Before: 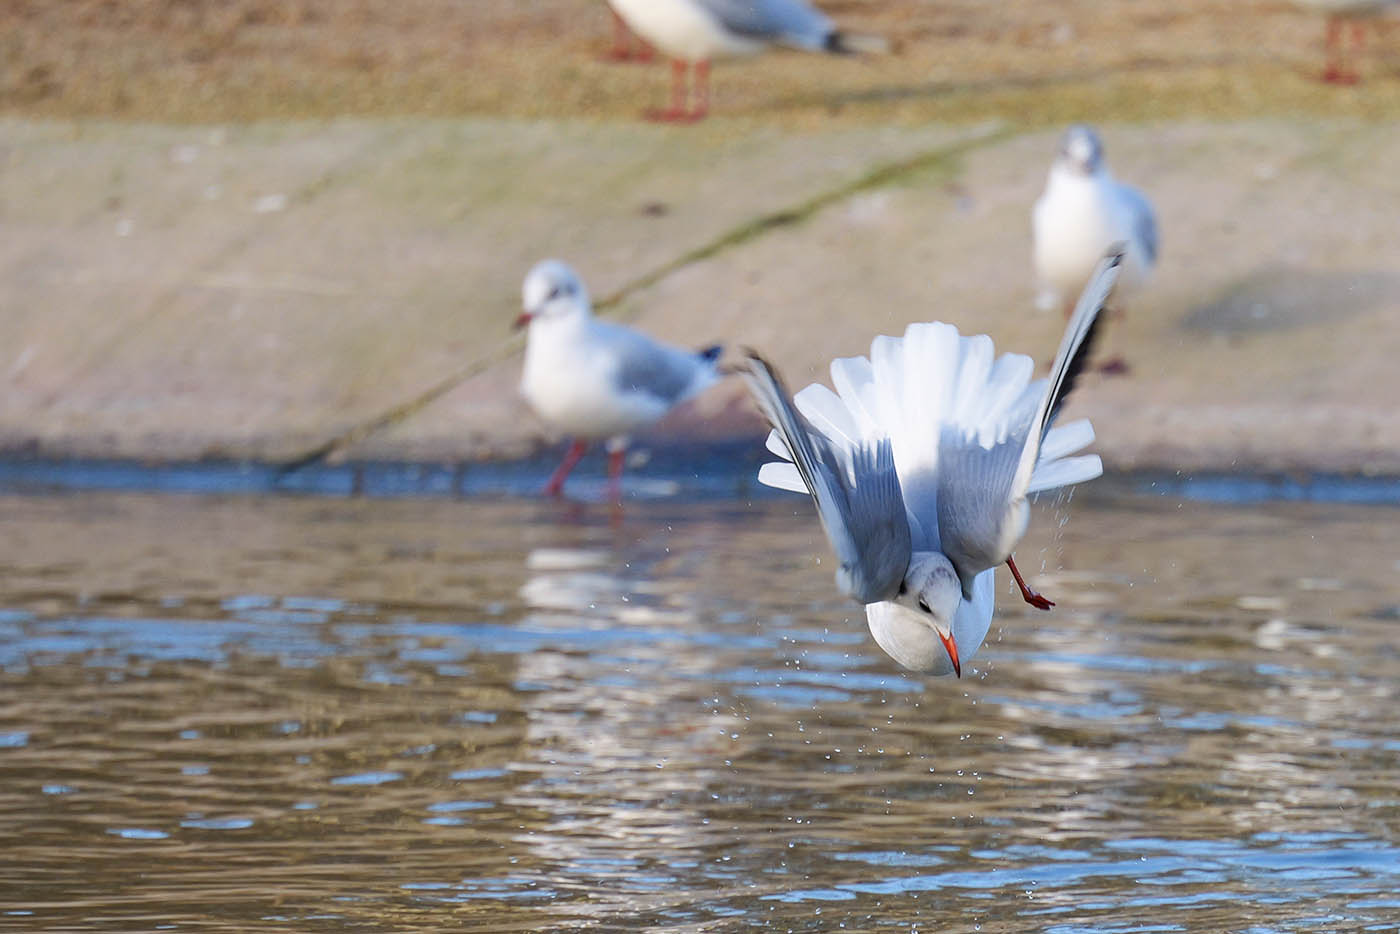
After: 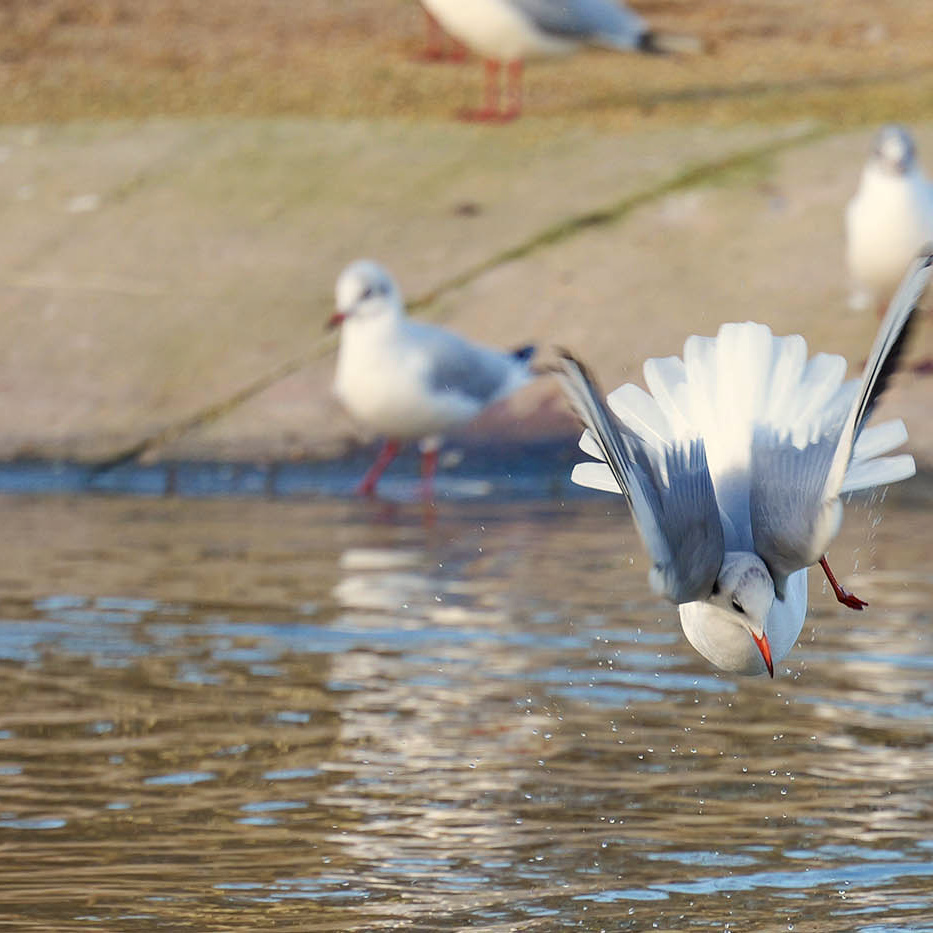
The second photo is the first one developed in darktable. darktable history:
crop and rotate: left 13.409%, right 19.924%
white balance: red 1.029, blue 0.92
